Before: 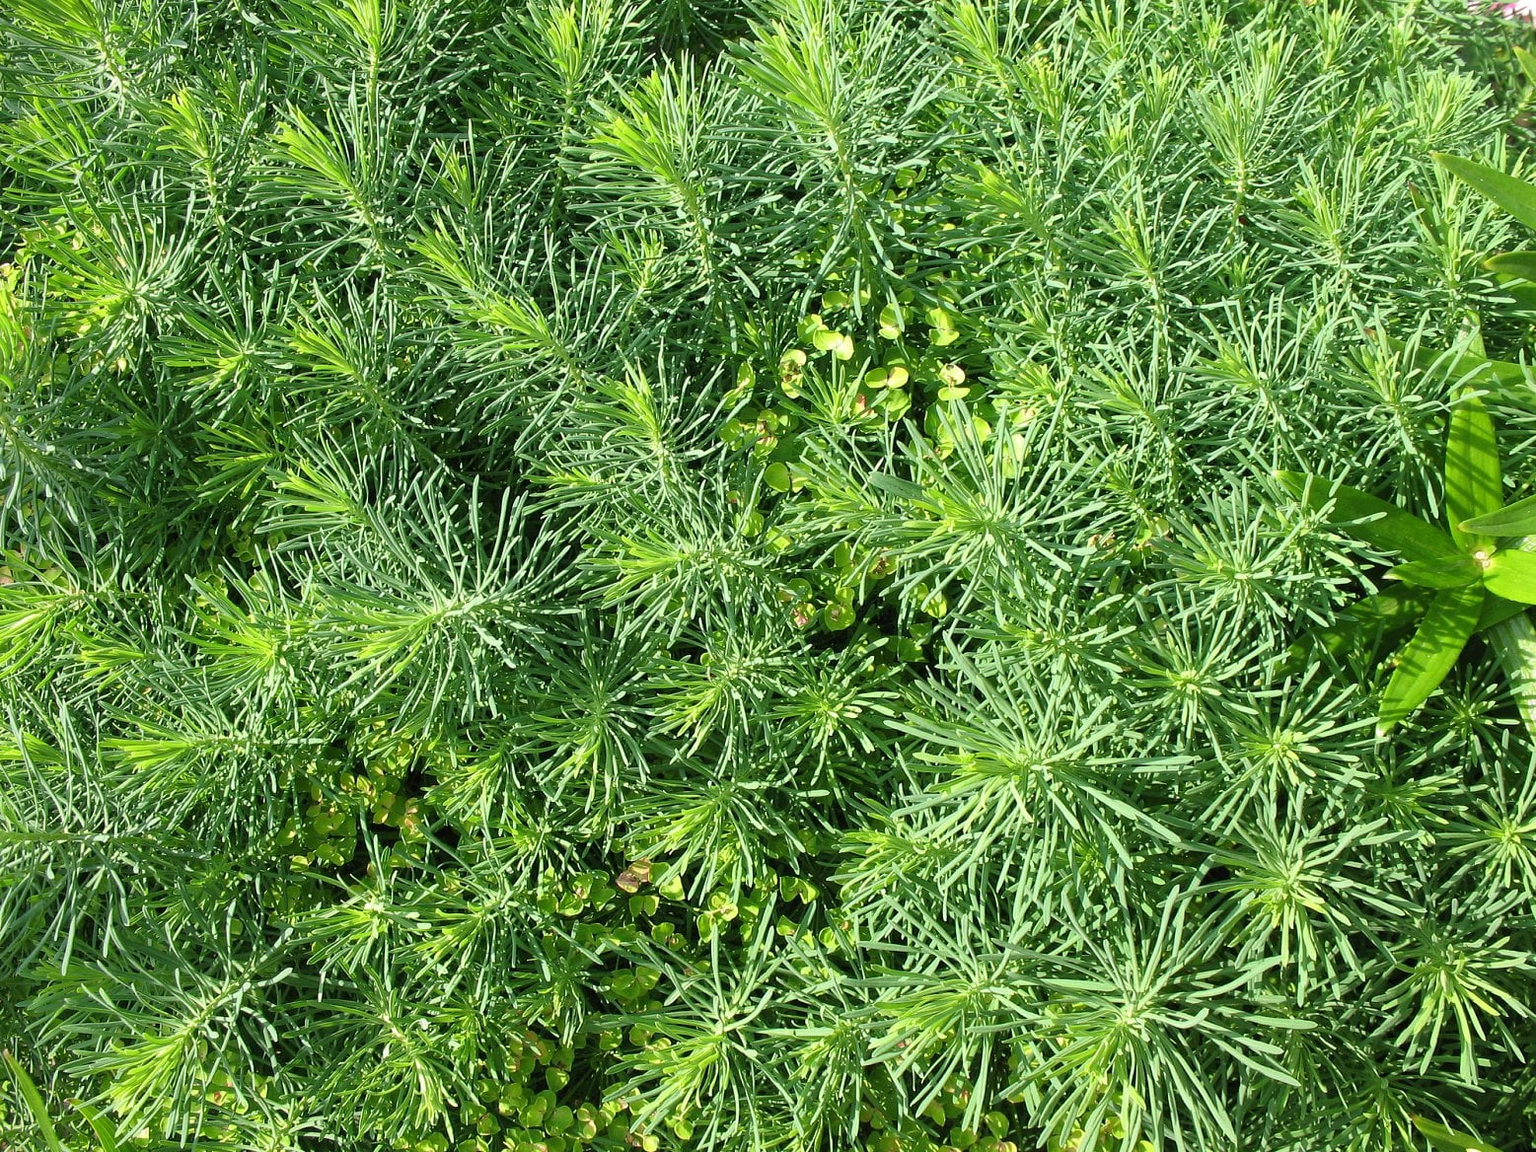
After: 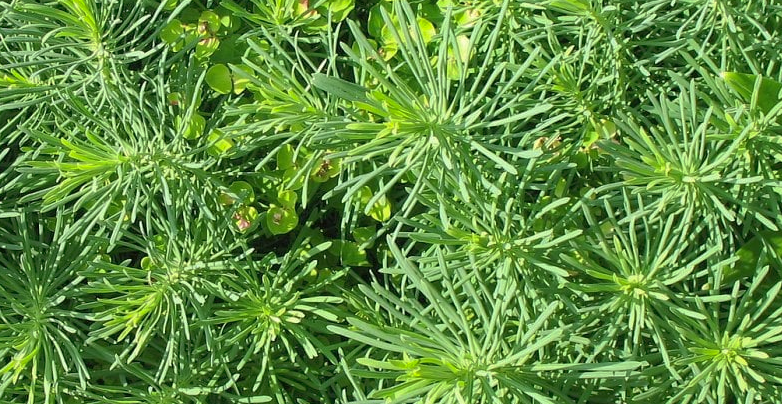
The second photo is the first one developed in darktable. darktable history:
crop: left 36.607%, top 34.735%, right 13.146%, bottom 30.611%
shadows and highlights: on, module defaults
